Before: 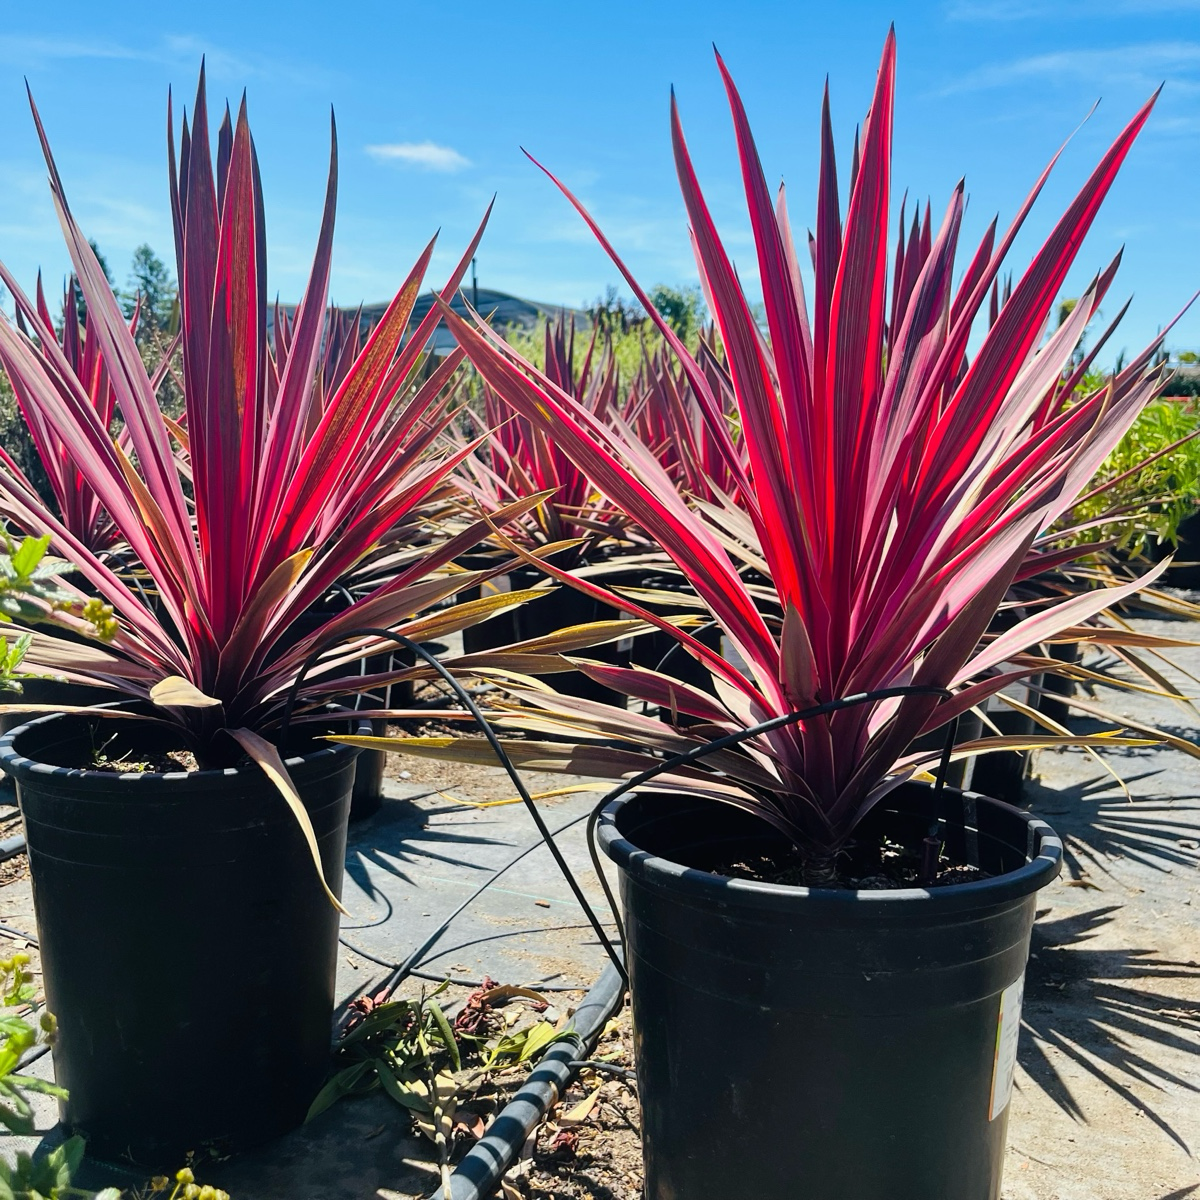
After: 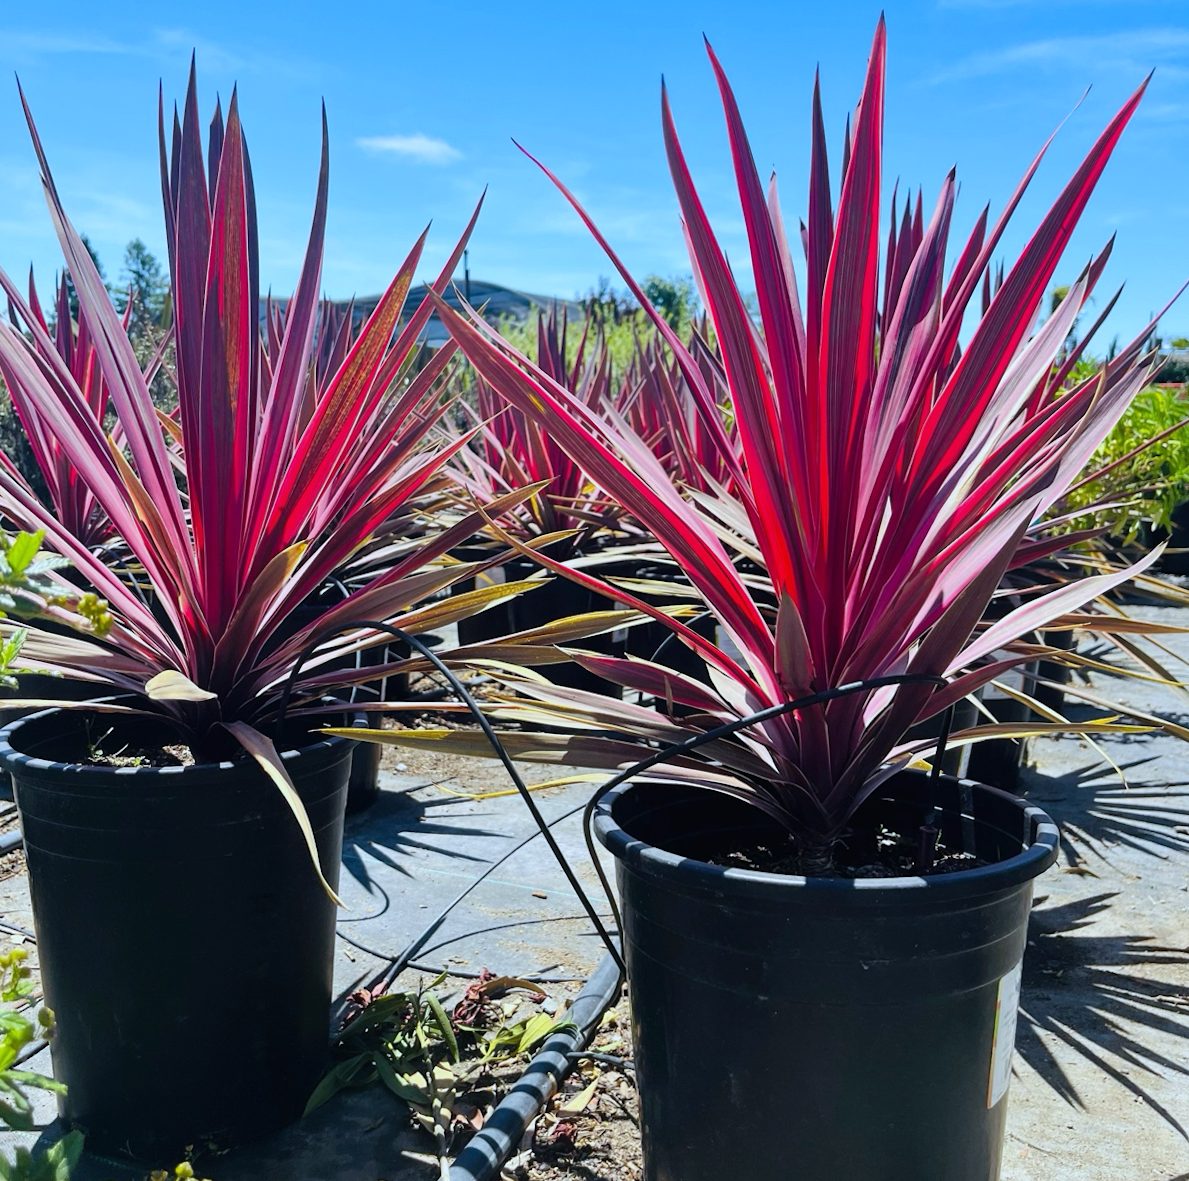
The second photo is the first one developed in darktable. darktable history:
rotate and perspective: rotation -0.45°, automatic cropping original format, crop left 0.008, crop right 0.992, crop top 0.012, crop bottom 0.988
white balance: red 0.924, blue 1.095
